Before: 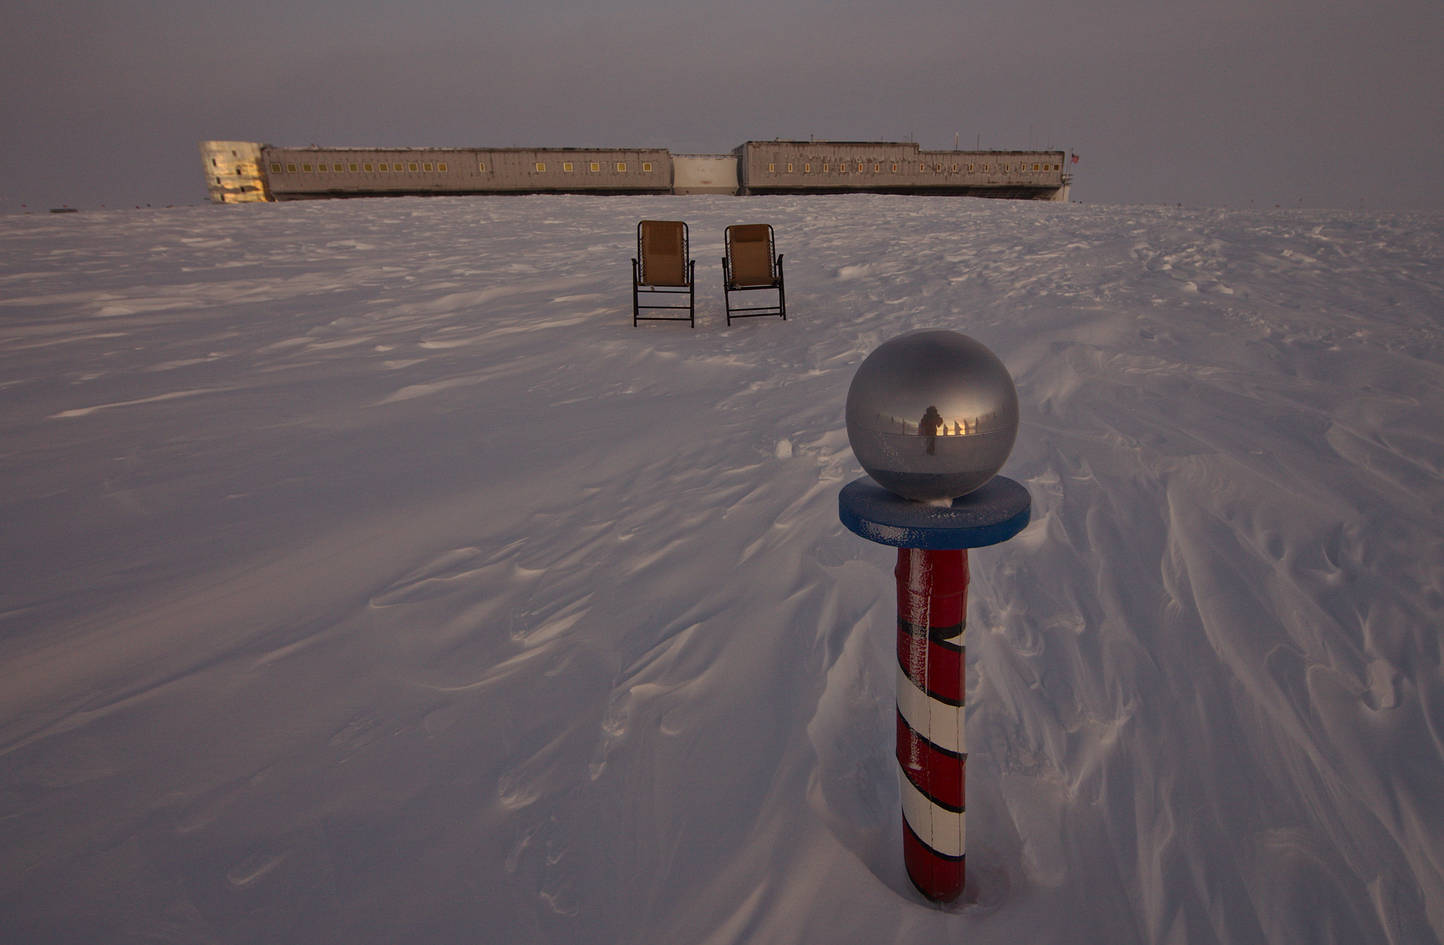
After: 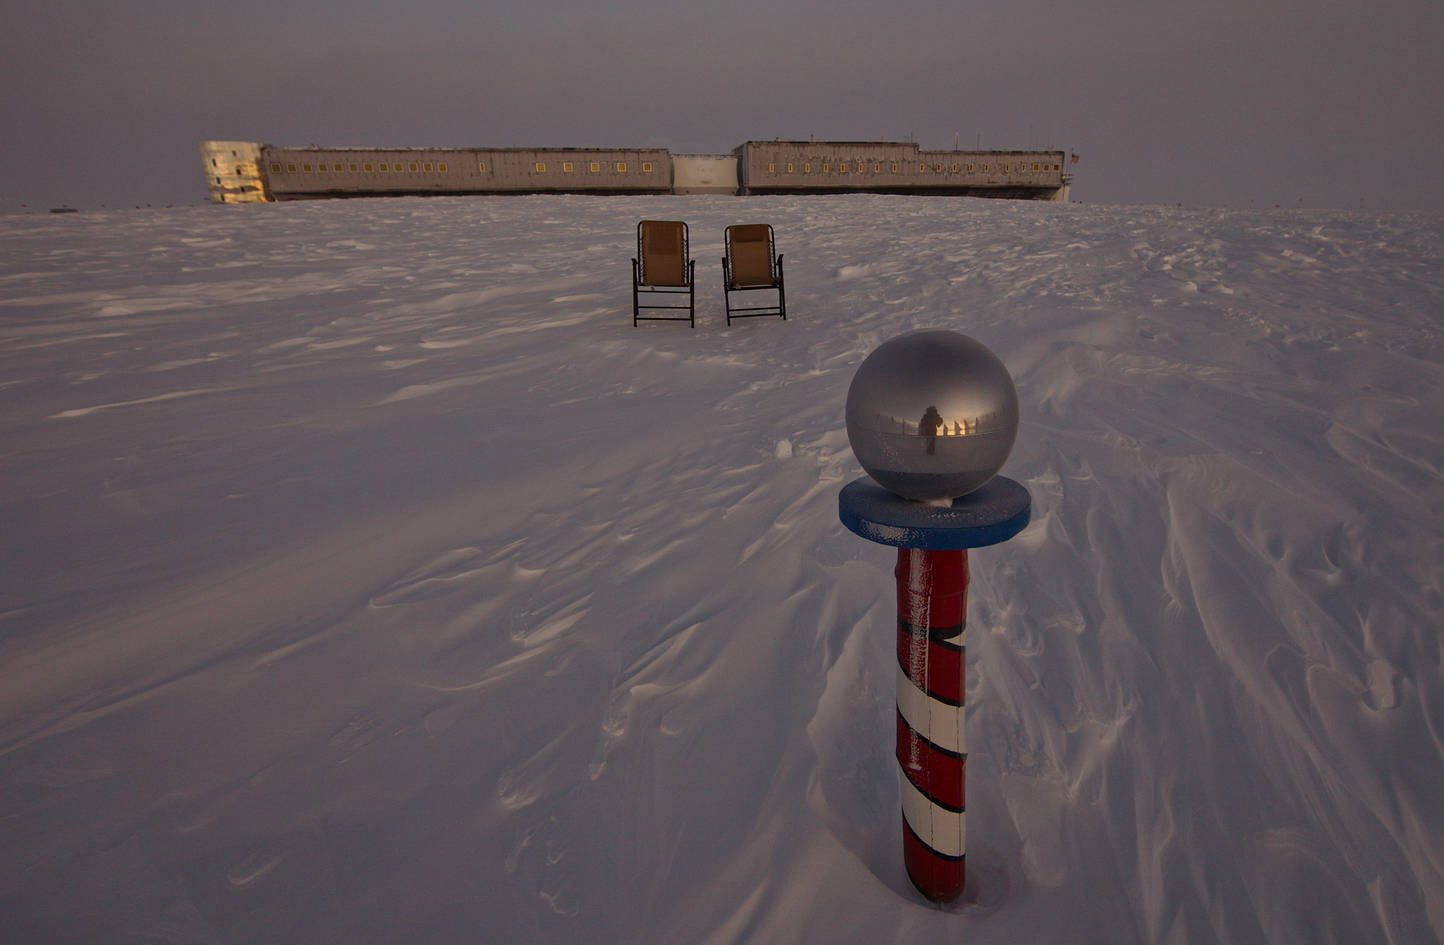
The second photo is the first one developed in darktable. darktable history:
exposure: exposure -0.177 EV, compensate highlight preservation false
white balance: emerald 1
